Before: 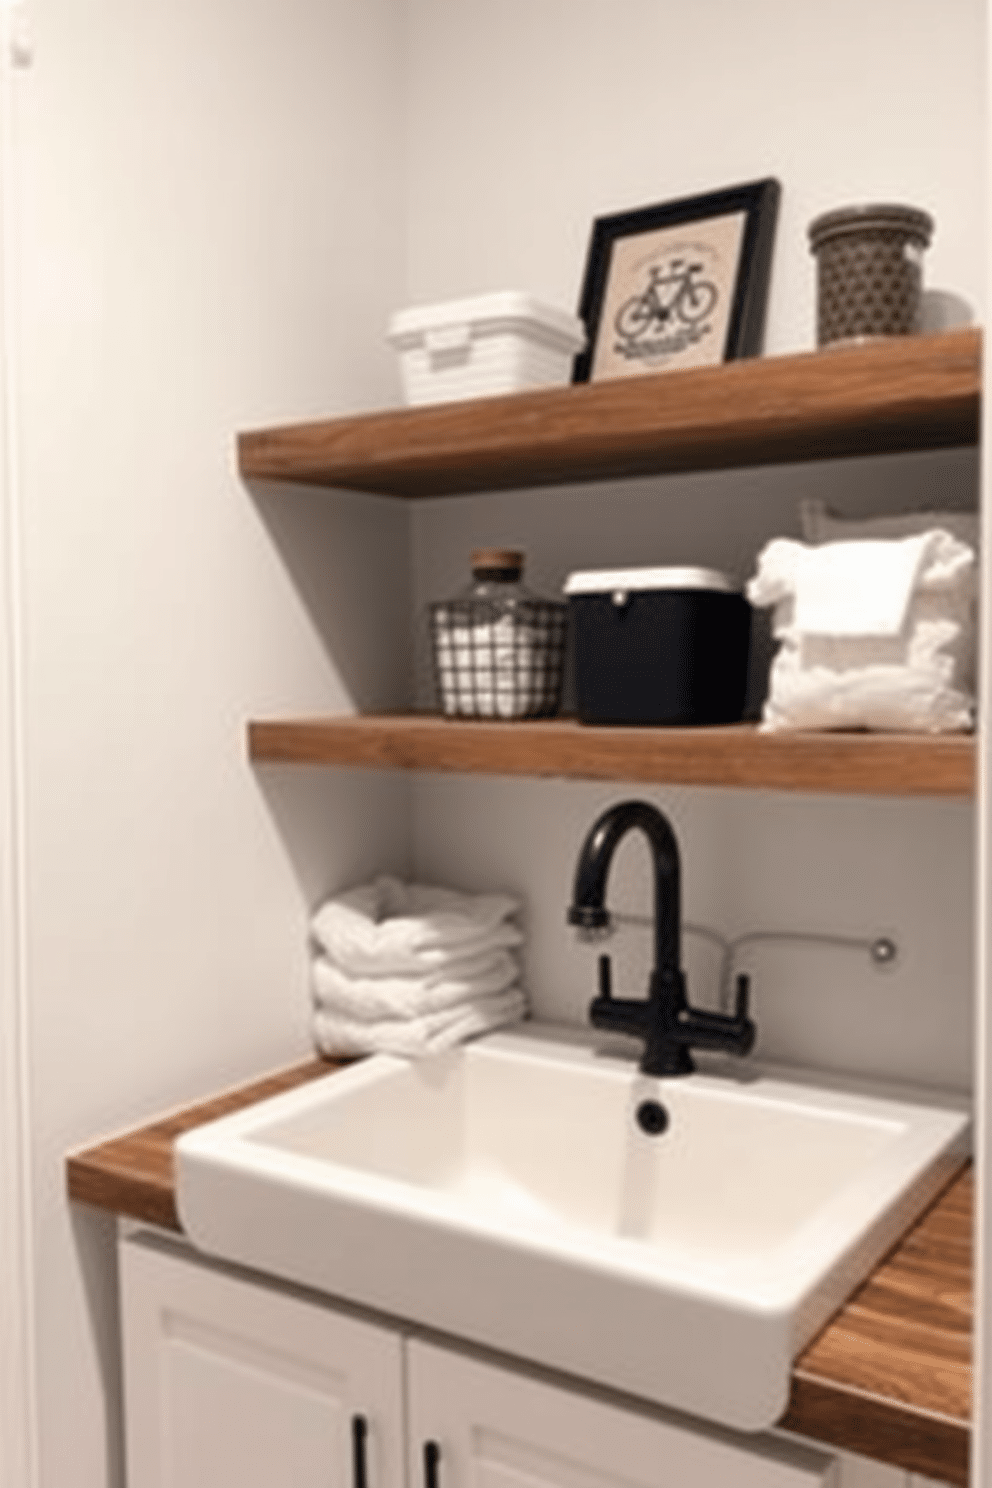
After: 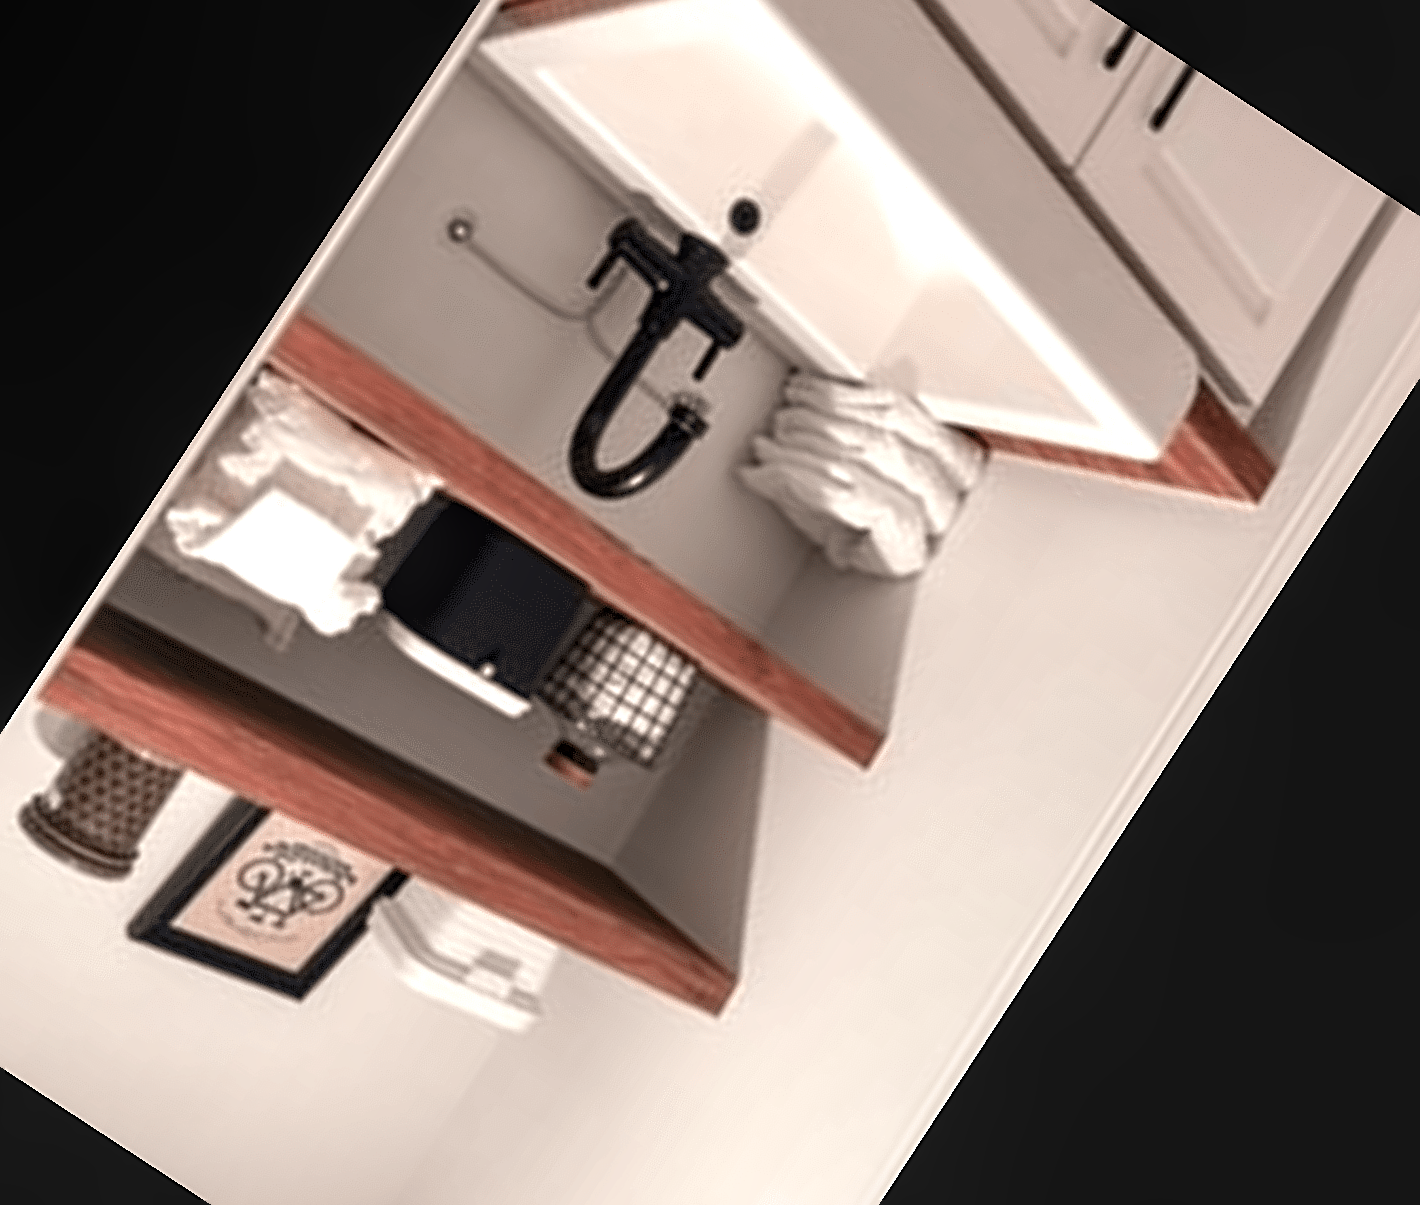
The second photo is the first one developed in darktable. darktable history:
sharpen: on, module defaults
local contrast: on, module defaults
color zones: curves: ch2 [(0, 0.488) (0.143, 0.417) (0.286, 0.212) (0.429, 0.179) (0.571, 0.154) (0.714, 0.415) (0.857, 0.495) (1, 0.488)]
crop and rotate: angle 146.81°, left 9.211%, top 15.566%, right 4.397%, bottom 17.017%
exposure: exposure 0.299 EV, compensate highlight preservation false
